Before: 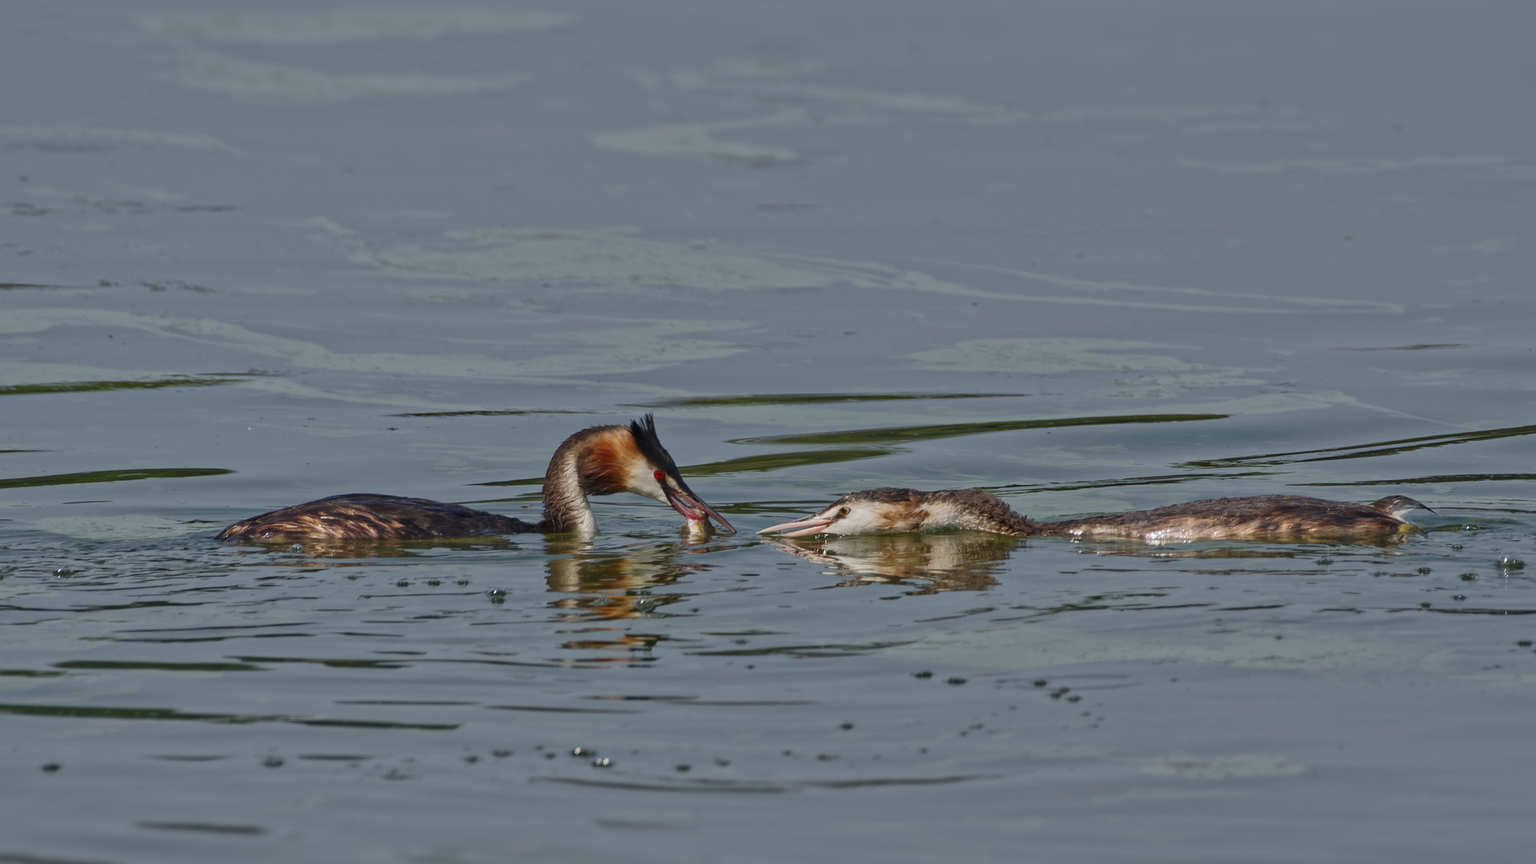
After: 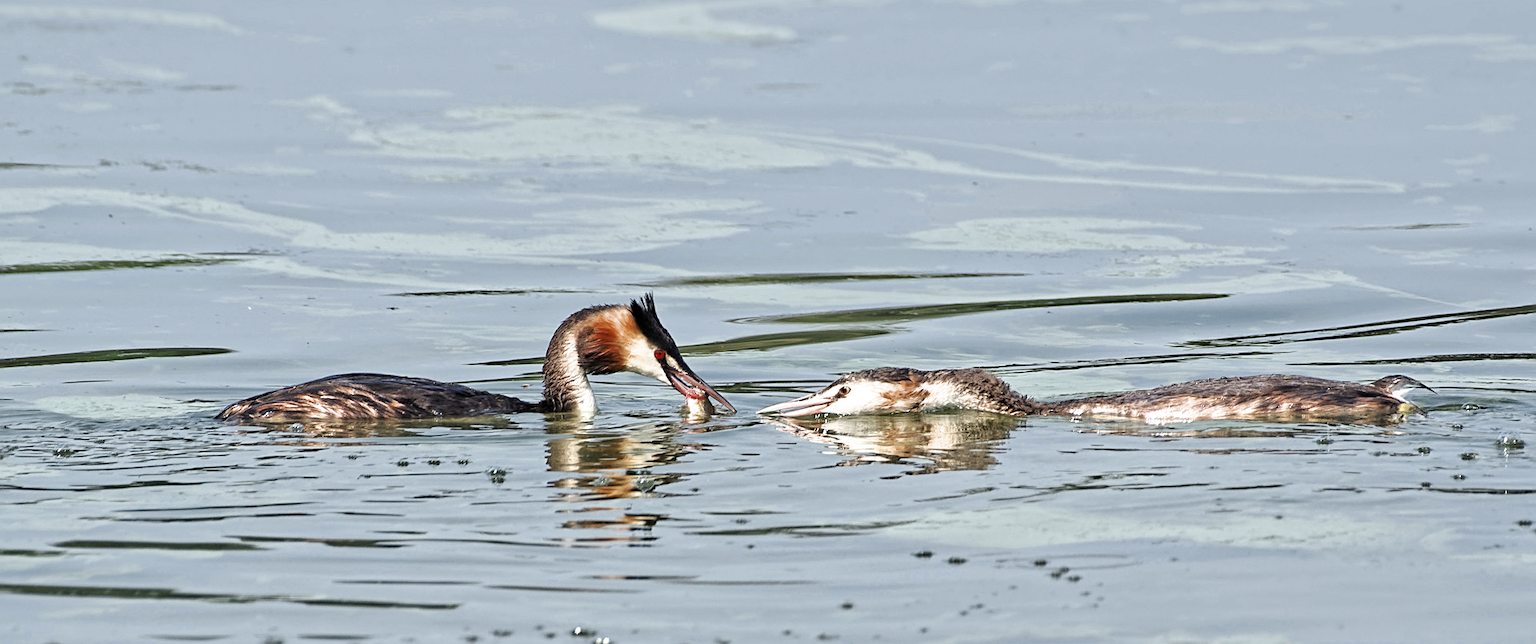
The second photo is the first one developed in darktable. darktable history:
crop: top 13.981%, bottom 11.429%
exposure: black level correction 0.001, exposure 0.499 EV, compensate exposure bias true, compensate highlight preservation false
sharpen: on, module defaults
filmic rgb: black relative exposure -6.31 EV, white relative exposure 2.8 EV, target black luminance 0%, hardness 4.57, latitude 67.72%, contrast 1.288, shadows ↔ highlights balance -3.51%
color zones: curves: ch0 [(0, 0.5) (0.125, 0.4) (0.25, 0.5) (0.375, 0.4) (0.5, 0.4) (0.625, 0.35) (0.75, 0.35) (0.875, 0.5)]; ch1 [(0, 0.35) (0.125, 0.45) (0.25, 0.35) (0.375, 0.35) (0.5, 0.35) (0.625, 0.35) (0.75, 0.45) (0.875, 0.35)]; ch2 [(0, 0.6) (0.125, 0.5) (0.25, 0.5) (0.375, 0.6) (0.5, 0.6) (0.625, 0.5) (0.75, 0.5) (0.875, 0.5)]
